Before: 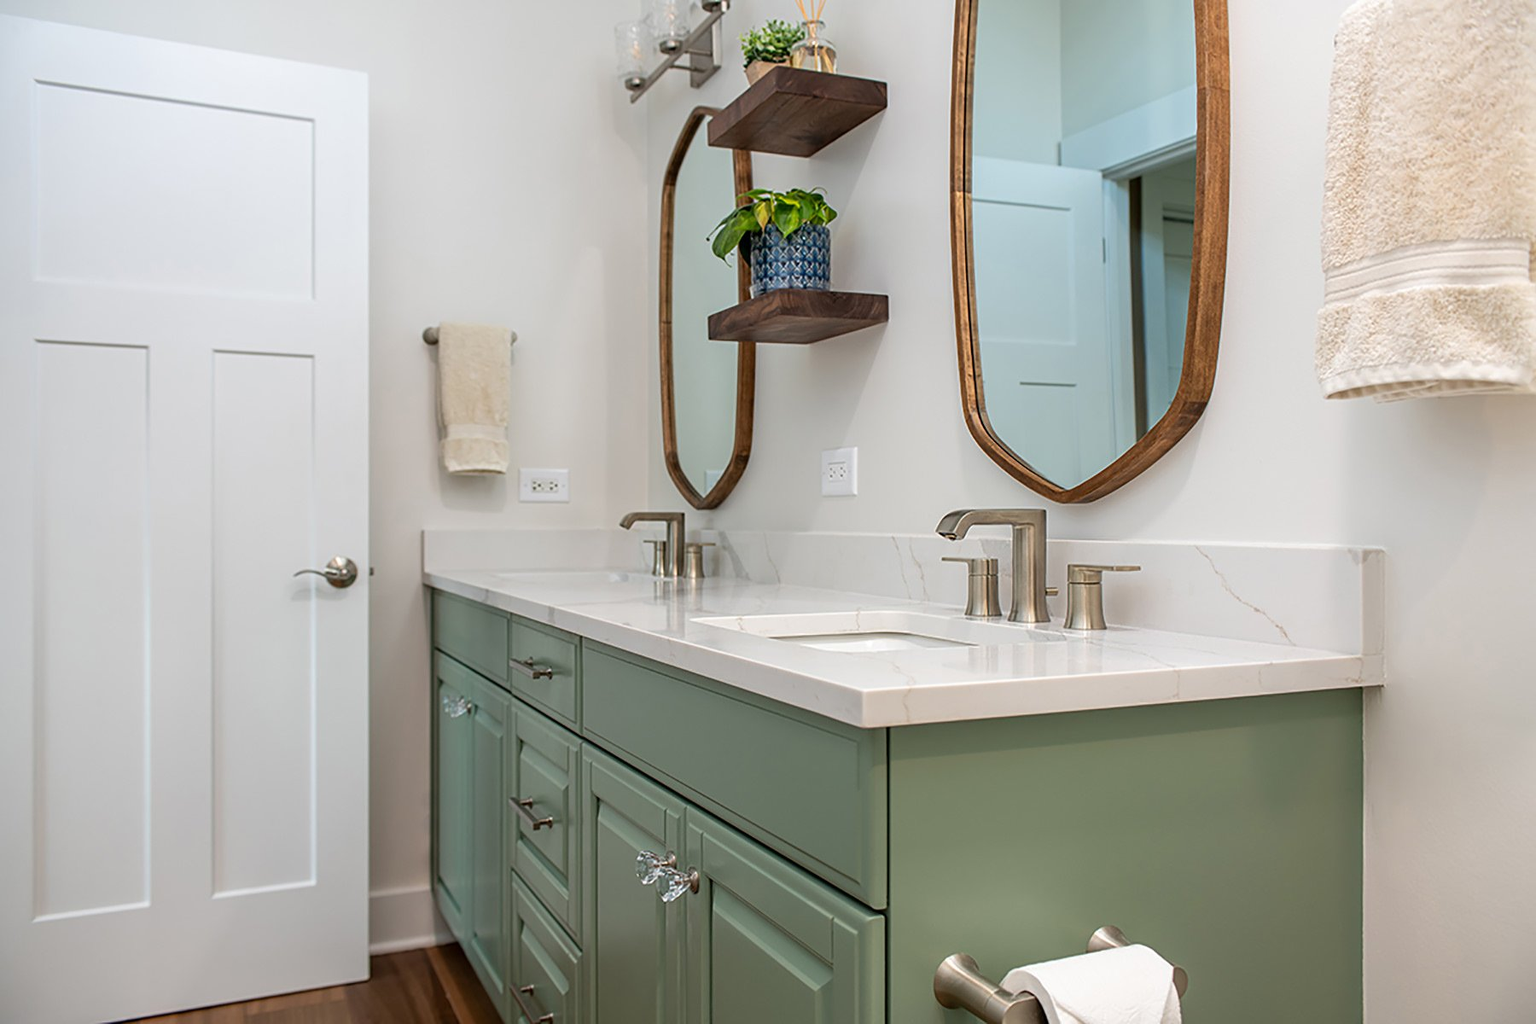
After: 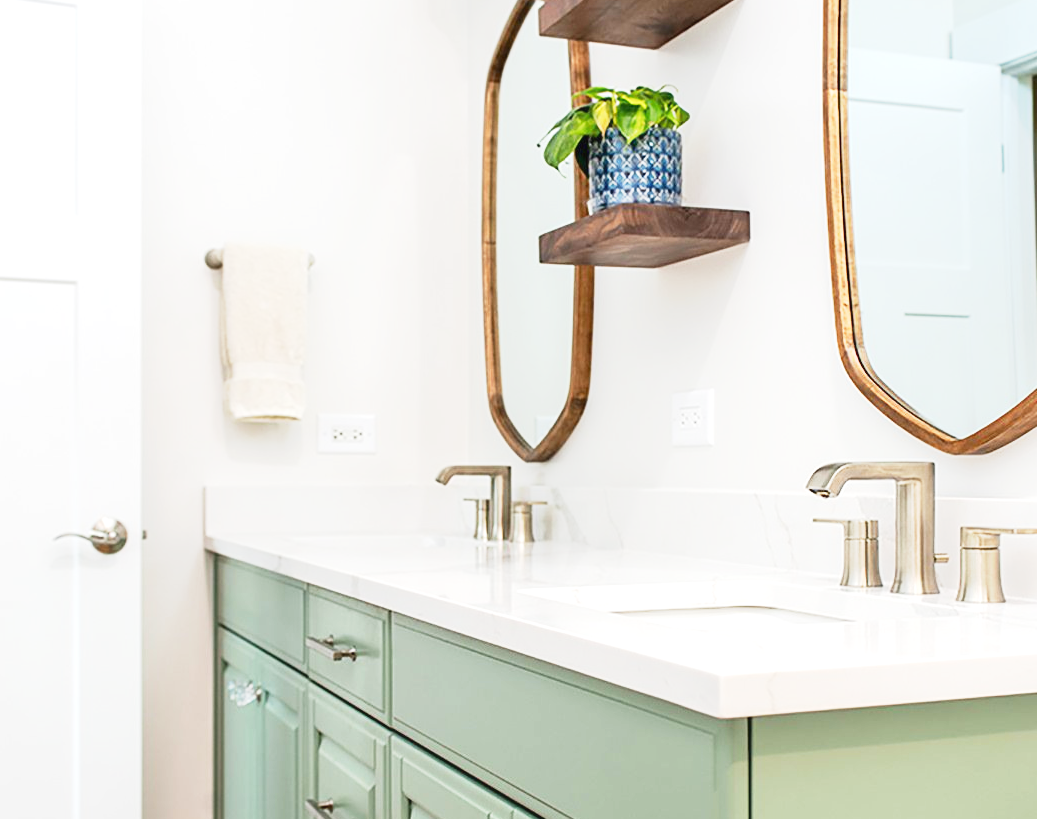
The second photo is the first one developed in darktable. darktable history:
crop: left 16.213%, top 11.261%, right 26.143%, bottom 20.439%
base curve: curves: ch0 [(0, 0) (0.088, 0.125) (0.176, 0.251) (0.354, 0.501) (0.613, 0.749) (1, 0.877)], preserve colors none
exposure: black level correction 0, exposure 1.2 EV, compensate highlight preservation false
contrast equalizer: y [[0.509, 0.514, 0.523, 0.542, 0.578, 0.603], [0.5 ×6], [0.509, 0.514, 0.523, 0.542, 0.578, 0.603], [0.001, 0.002, 0.003, 0.005, 0.01, 0.013], [0.001, 0.002, 0.003, 0.005, 0.01, 0.013]], mix -0.286
